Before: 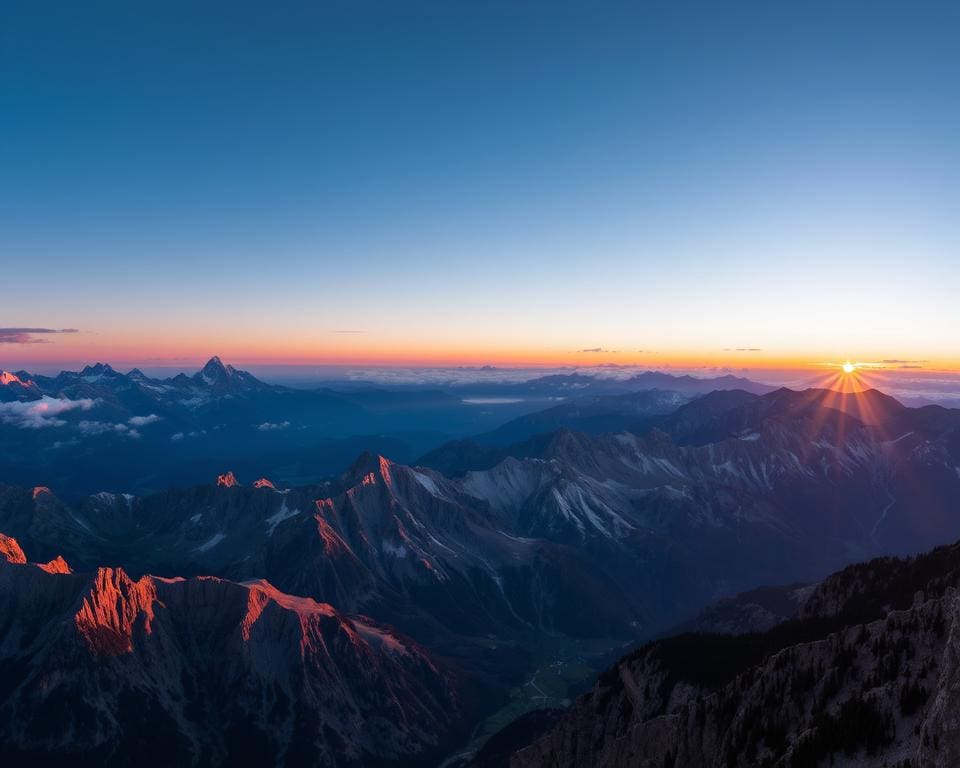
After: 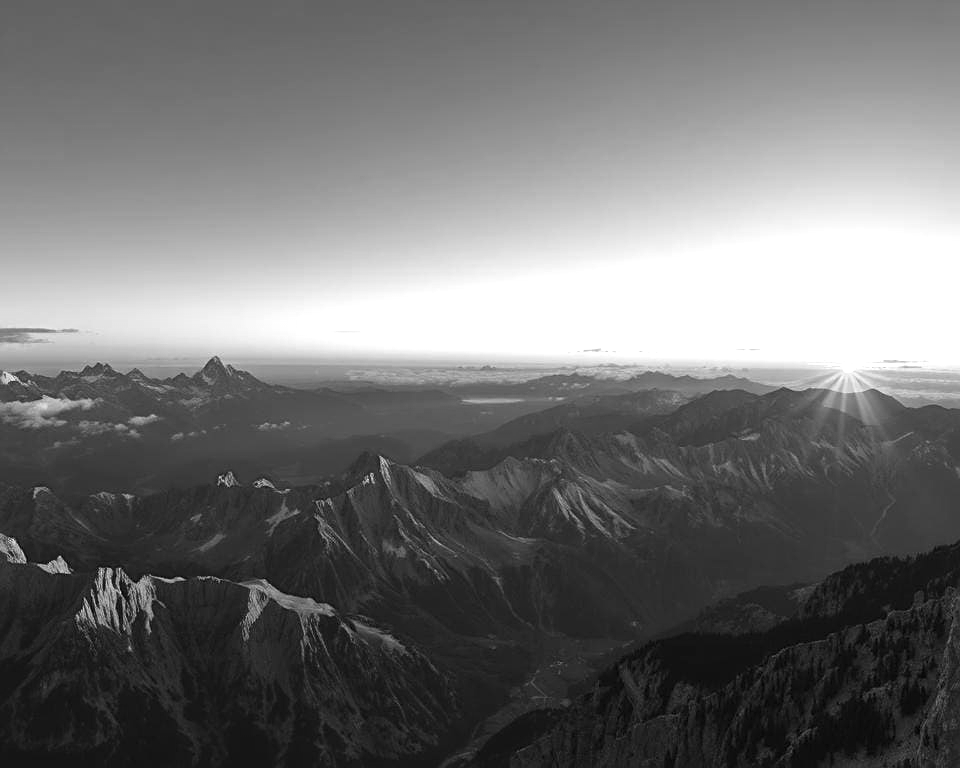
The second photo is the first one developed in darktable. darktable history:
exposure: black level correction -0.002, exposure 0.708 EV, compensate exposure bias true, compensate highlight preservation false
sharpen: radius 2.529, amount 0.323
monochrome: on, module defaults
